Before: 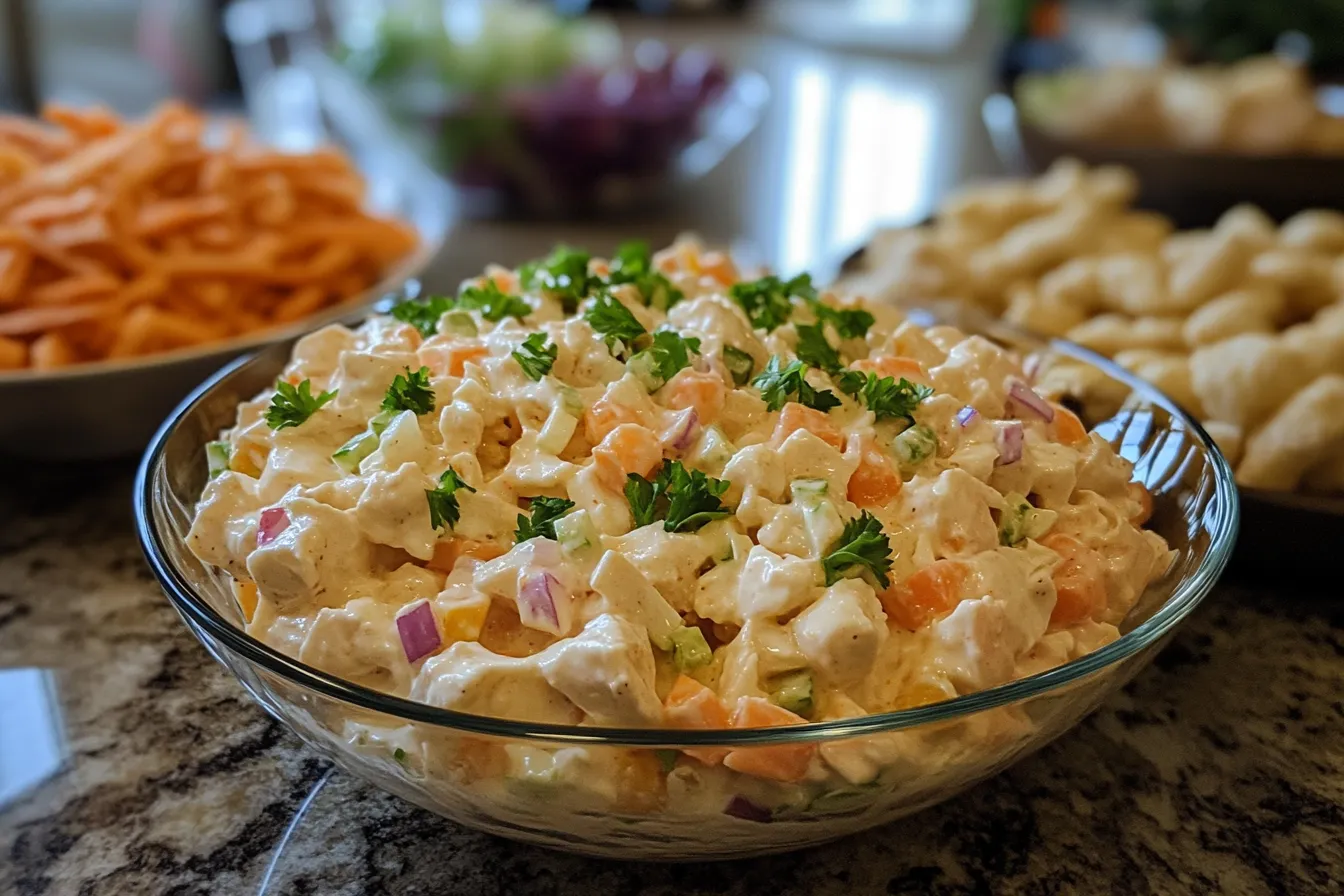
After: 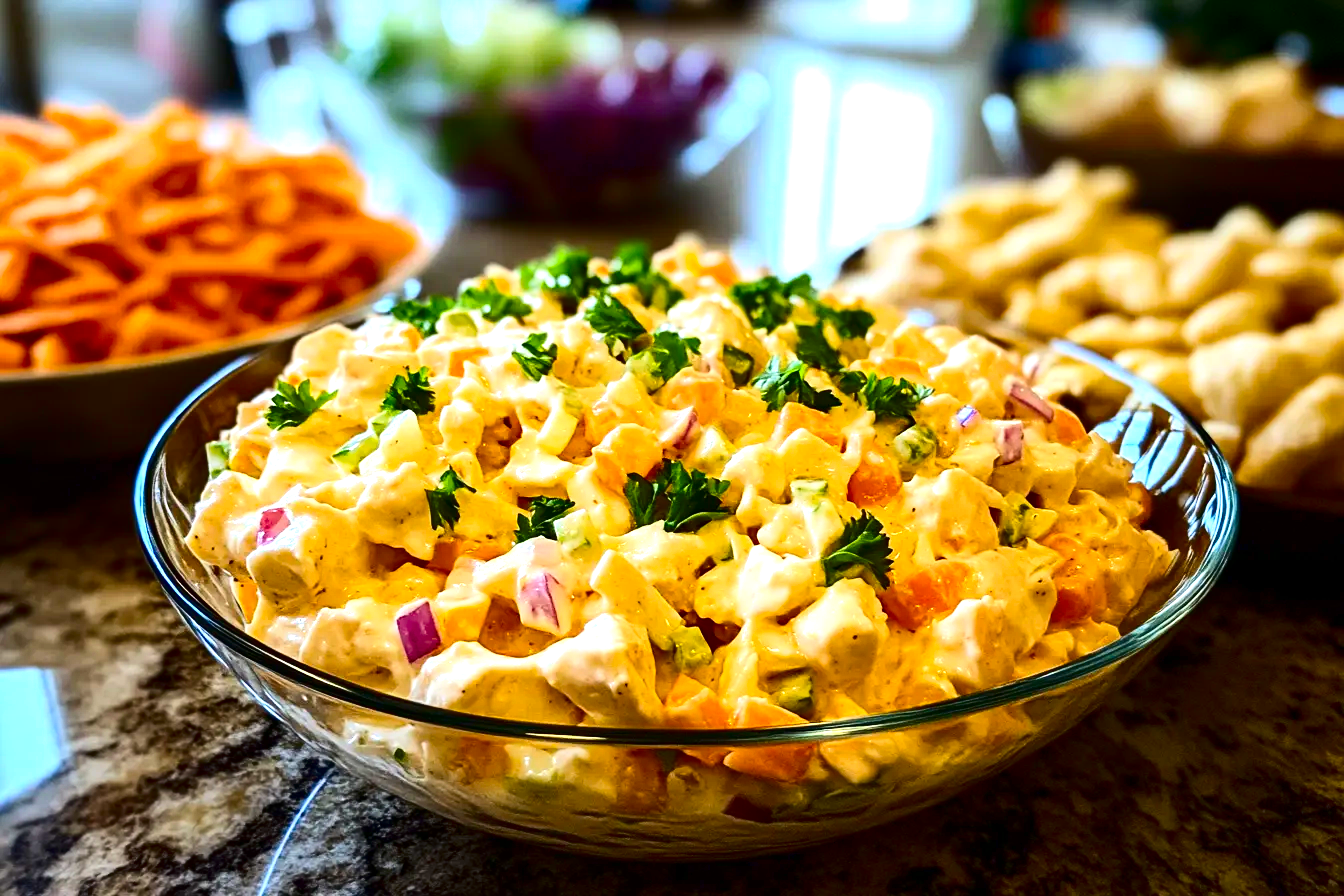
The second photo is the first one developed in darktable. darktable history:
exposure: black level correction 0, exposure 1.107 EV, compensate highlight preservation false
color balance rgb: perceptual saturation grading › global saturation 19.493%, global vibrance 20%
color calibration: illuminant same as pipeline (D50), adaptation none (bypass), x 0.331, y 0.334, temperature 5012.04 K
contrast brightness saturation: contrast 0.241, brightness -0.225, saturation 0.146
